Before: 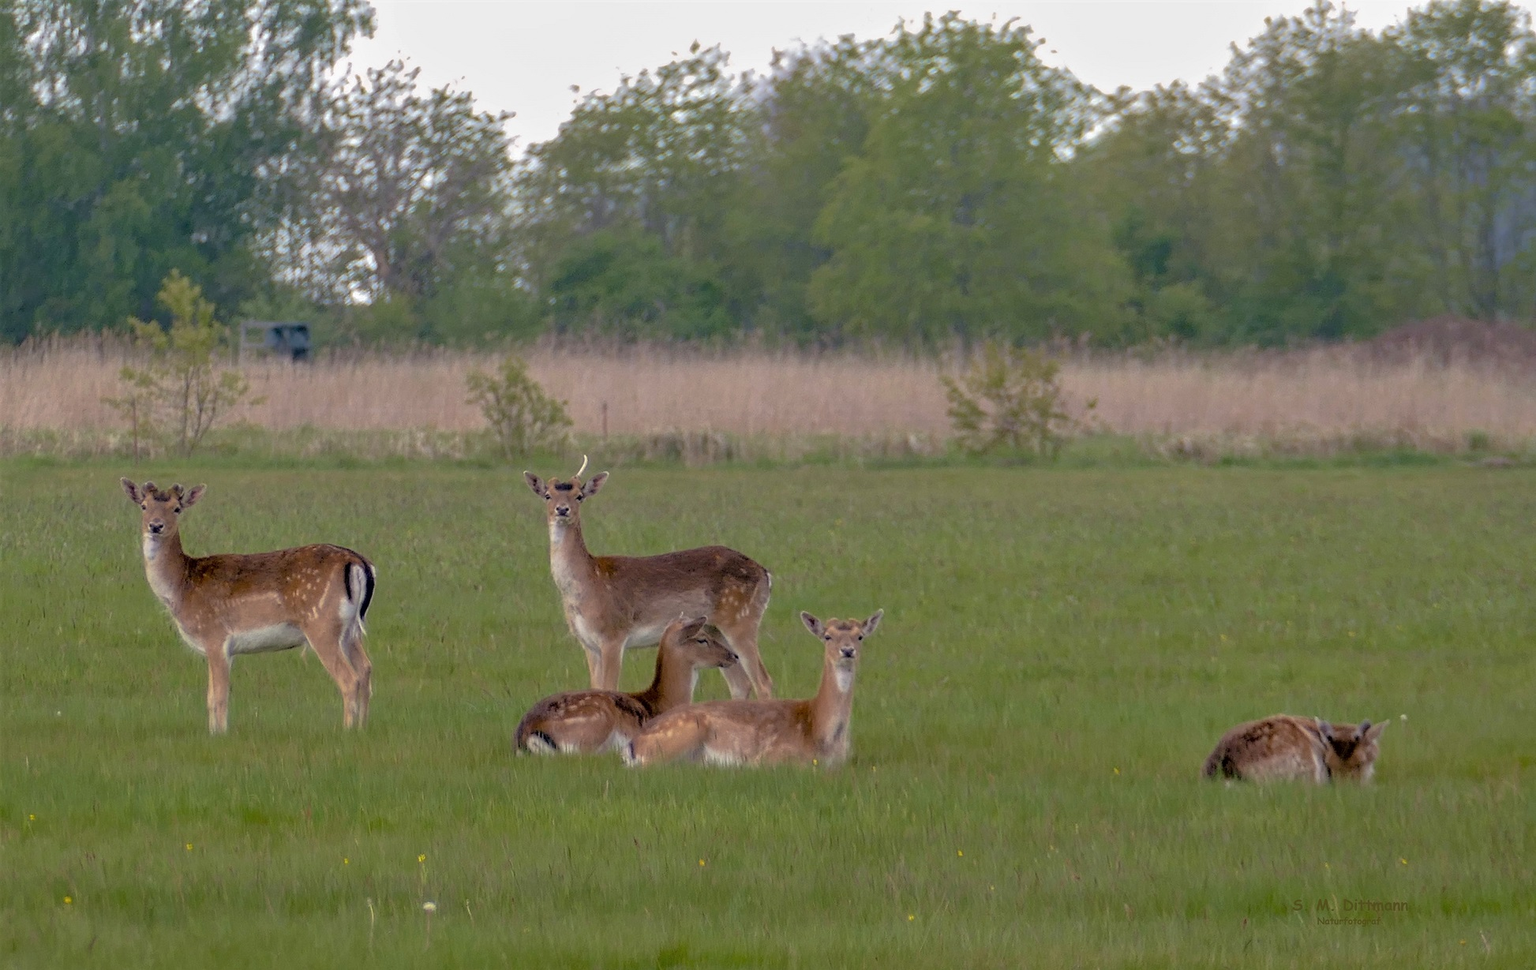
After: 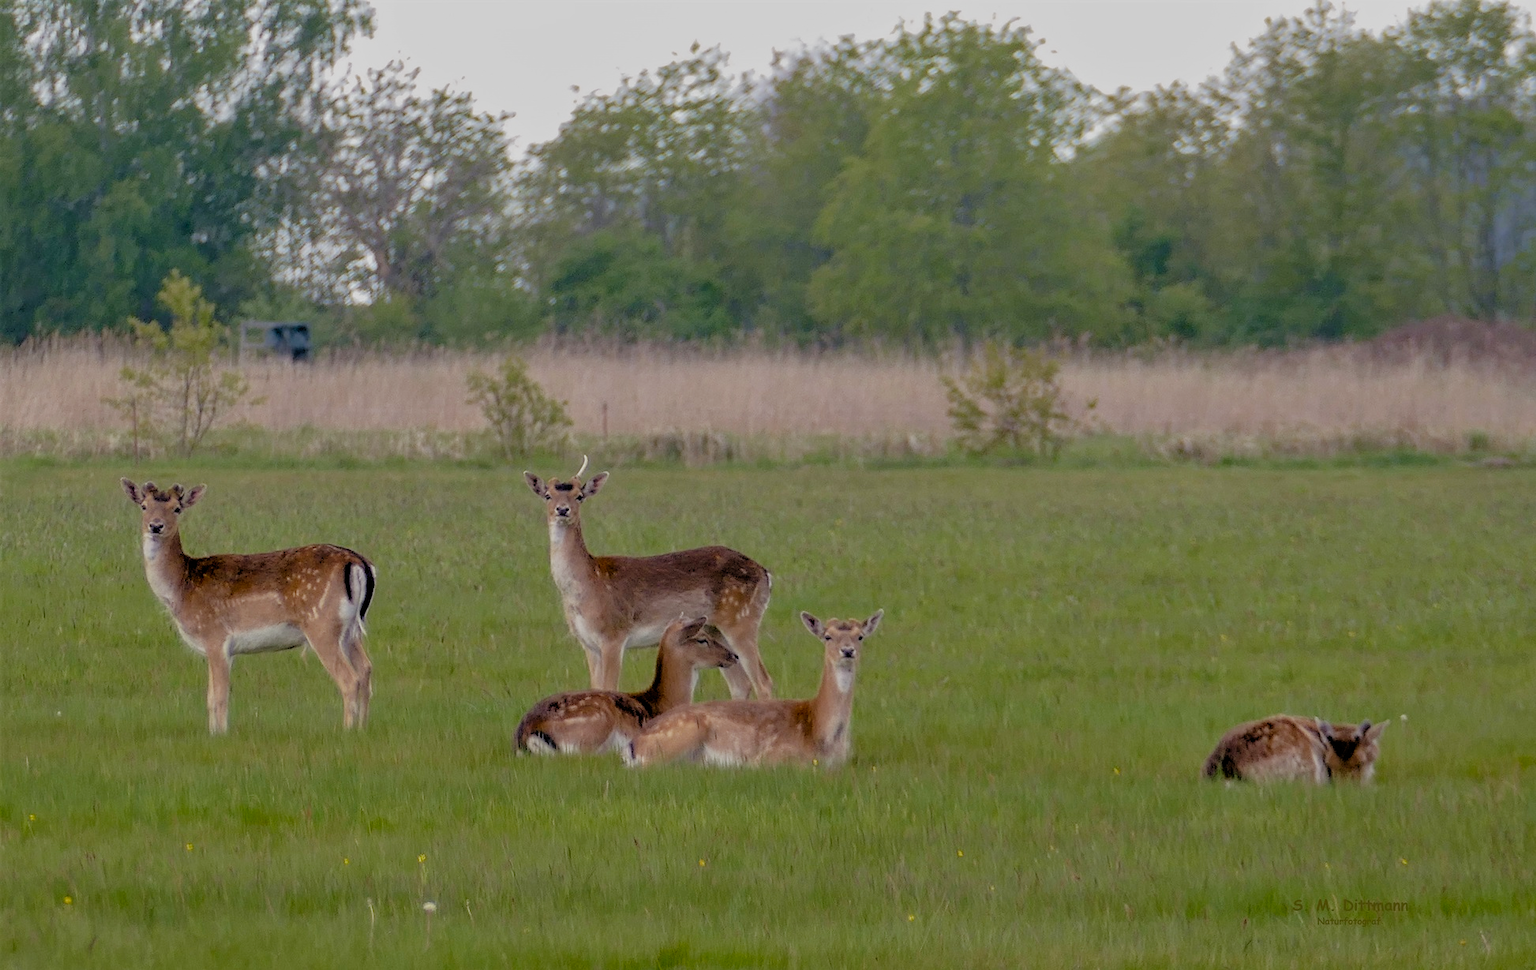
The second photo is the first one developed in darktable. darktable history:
filmic rgb: black relative exposure -7.65 EV, white relative exposure 4.56 EV, hardness 3.61, contrast 1.061, add noise in highlights 0.002, preserve chrominance no, color science v3 (2019), use custom middle-gray values true, iterations of high-quality reconstruction 0, contrast in highlights soft
